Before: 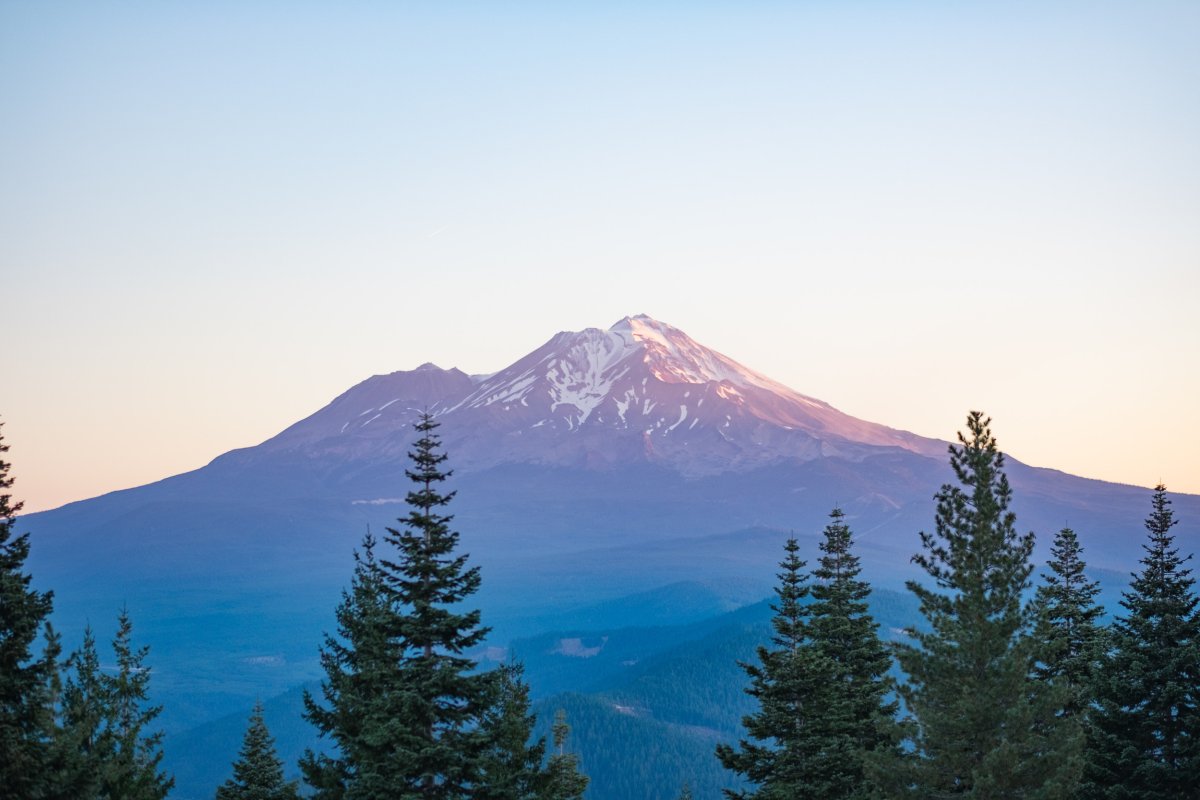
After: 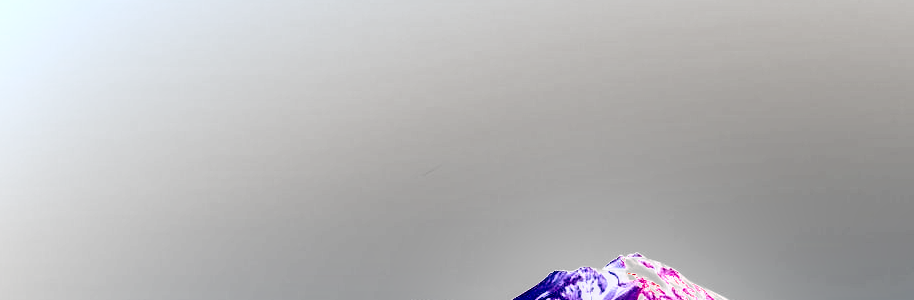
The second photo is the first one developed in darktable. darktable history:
crop: left 0.559%, top 7.639%, right 23.273%, bottom 54.806%
color balance rgb: linear chroma grading › global chroma 14.517%, perceptual saturation grading › global saturation 20%, perceptual saturation grading › highlights -25.57%, perceptual saturation grading › shadows 24.389%, perceptual brilliance grading › highlights 11.263%
base curve: curves: ch0 [(0, 0) (0.564, 0.291) (0.802, 0.731) (1, 1)], preserve colors none
local contrast: detail 110%
exposure: exposure 0.611 EV, compensate exposure bias true, compensate highlight preservation false
shadows and highlights: low approximation 0.01, soften with gaussian
